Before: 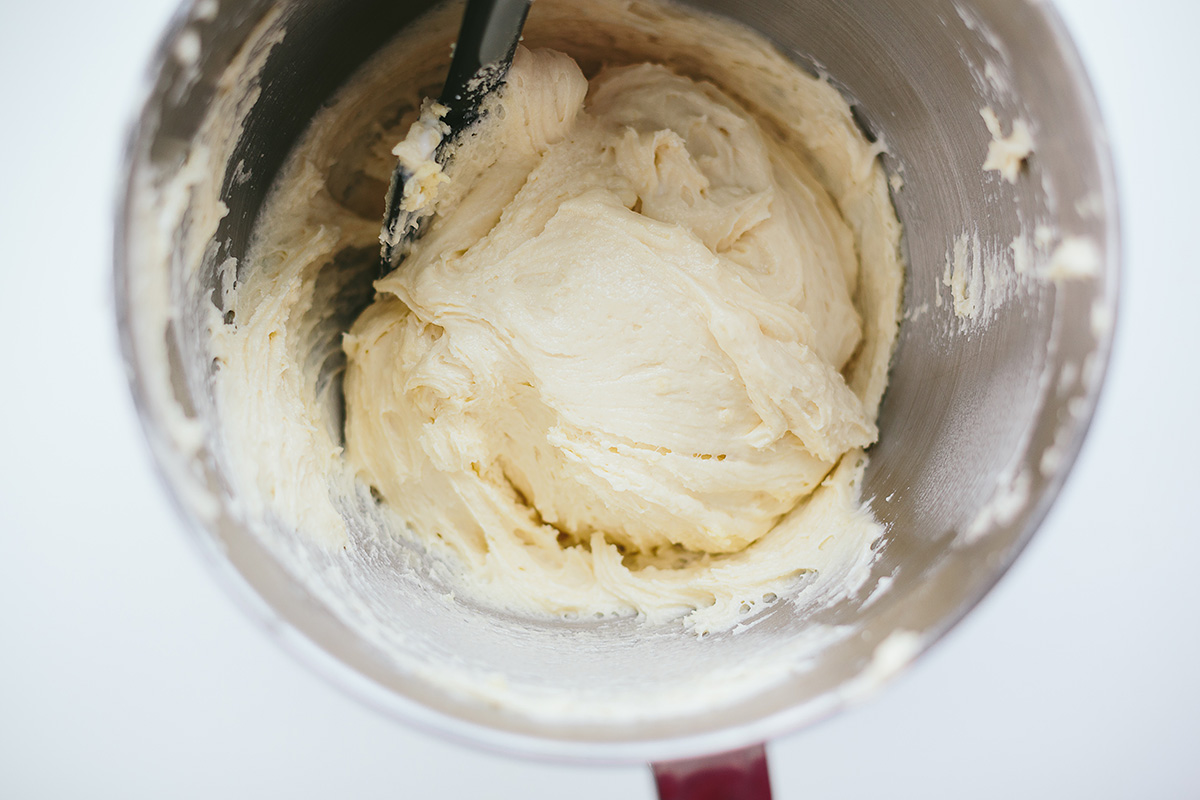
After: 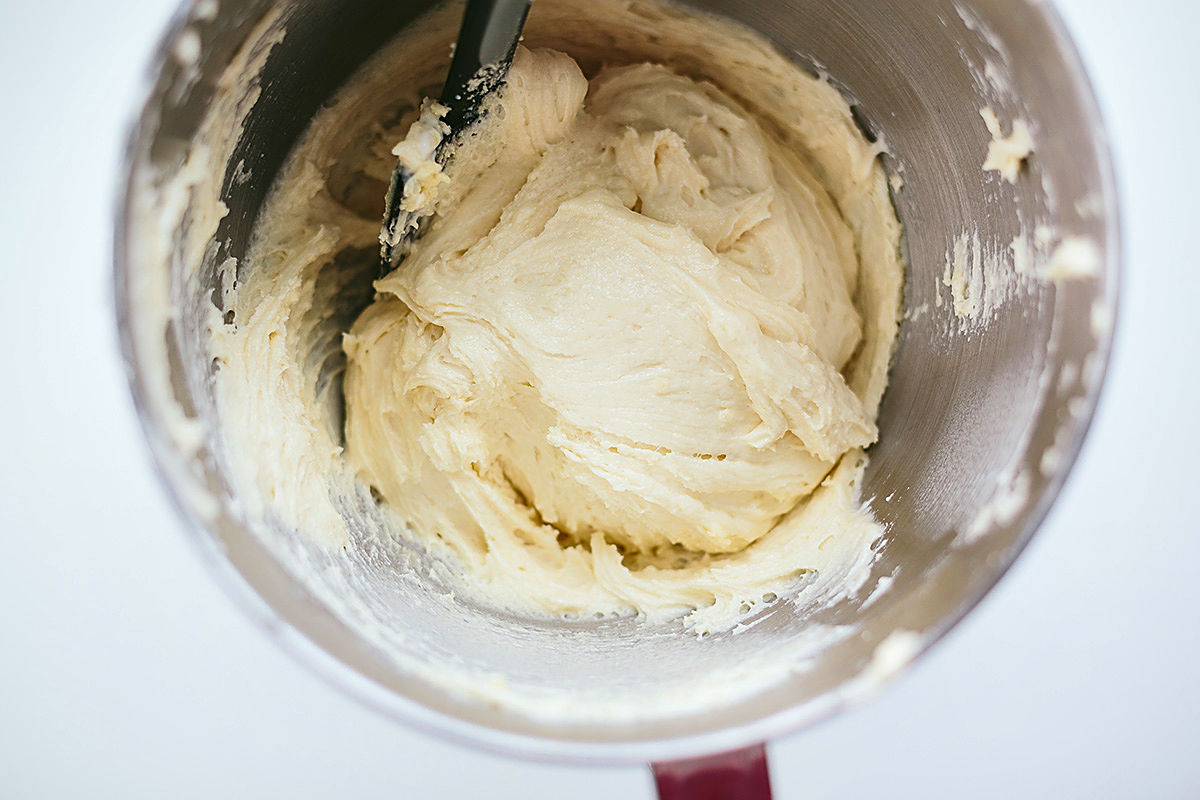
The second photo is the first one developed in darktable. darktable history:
local contrast: mode bilateral grid, contrast 20, coarseness 50, detail 130%, midtone range 0.2
velvia: on, module defaults
sharpen: on, module defaults
exposure: exposure 0 EV, compensate highlight preservation false
